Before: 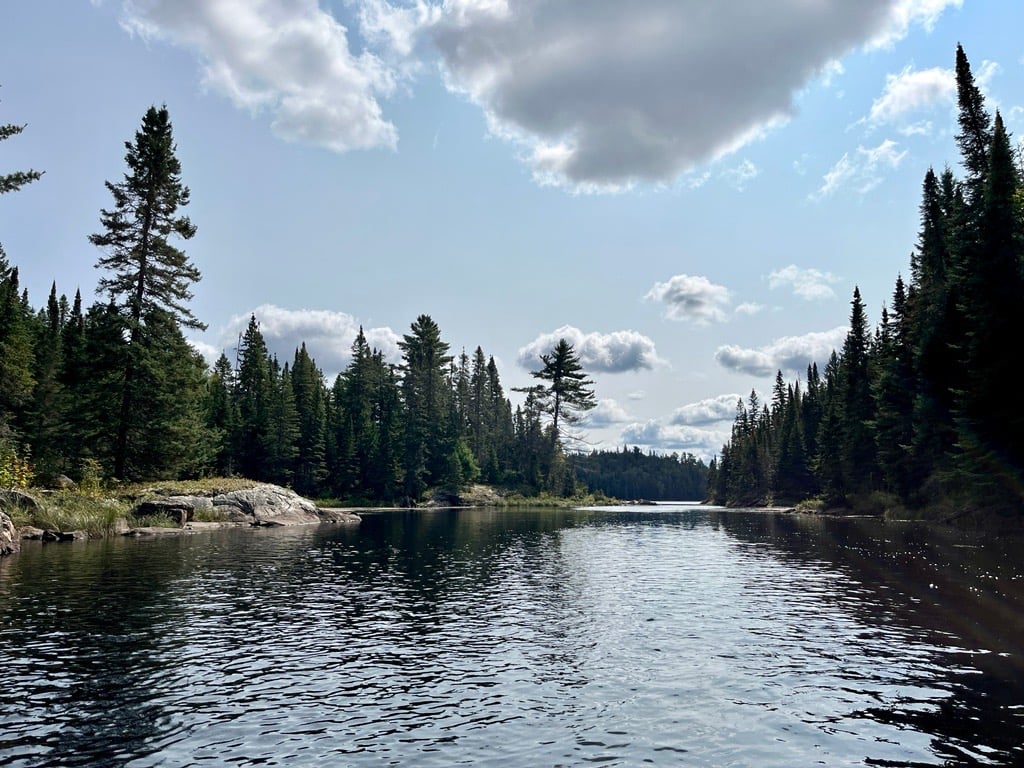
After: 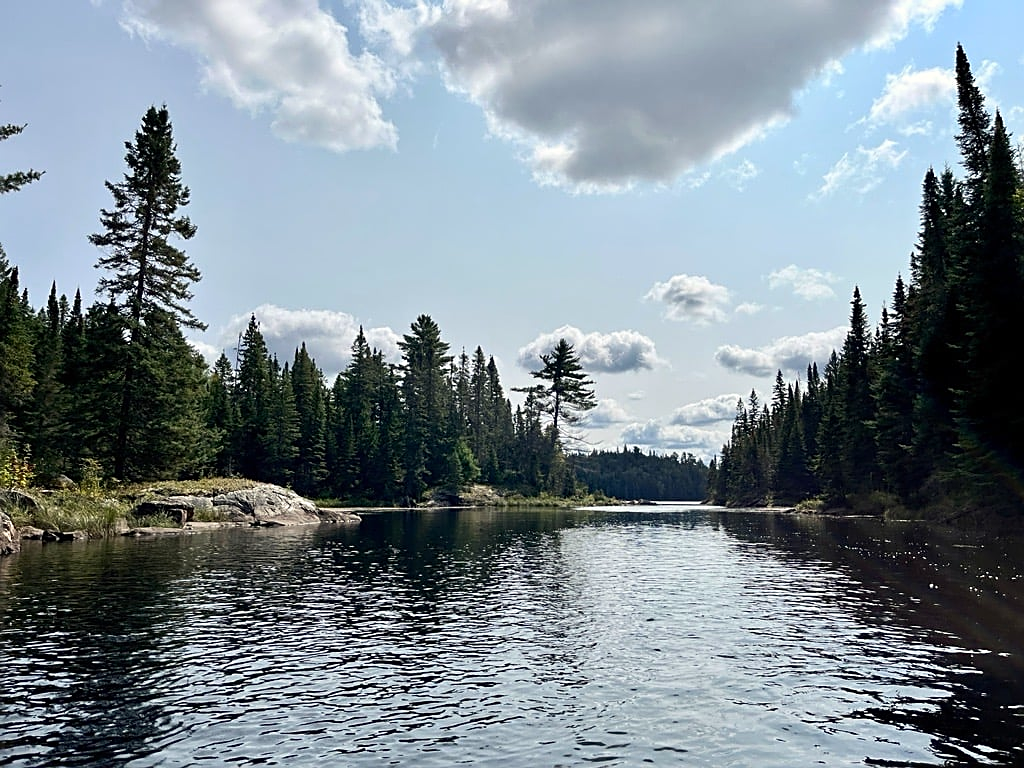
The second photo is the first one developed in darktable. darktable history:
sharpen: on, module defaults
color correction: highlights b* 2.89
contrast brightness saturation: contrast 0.098, brightness 0.021, saturation 0.015
